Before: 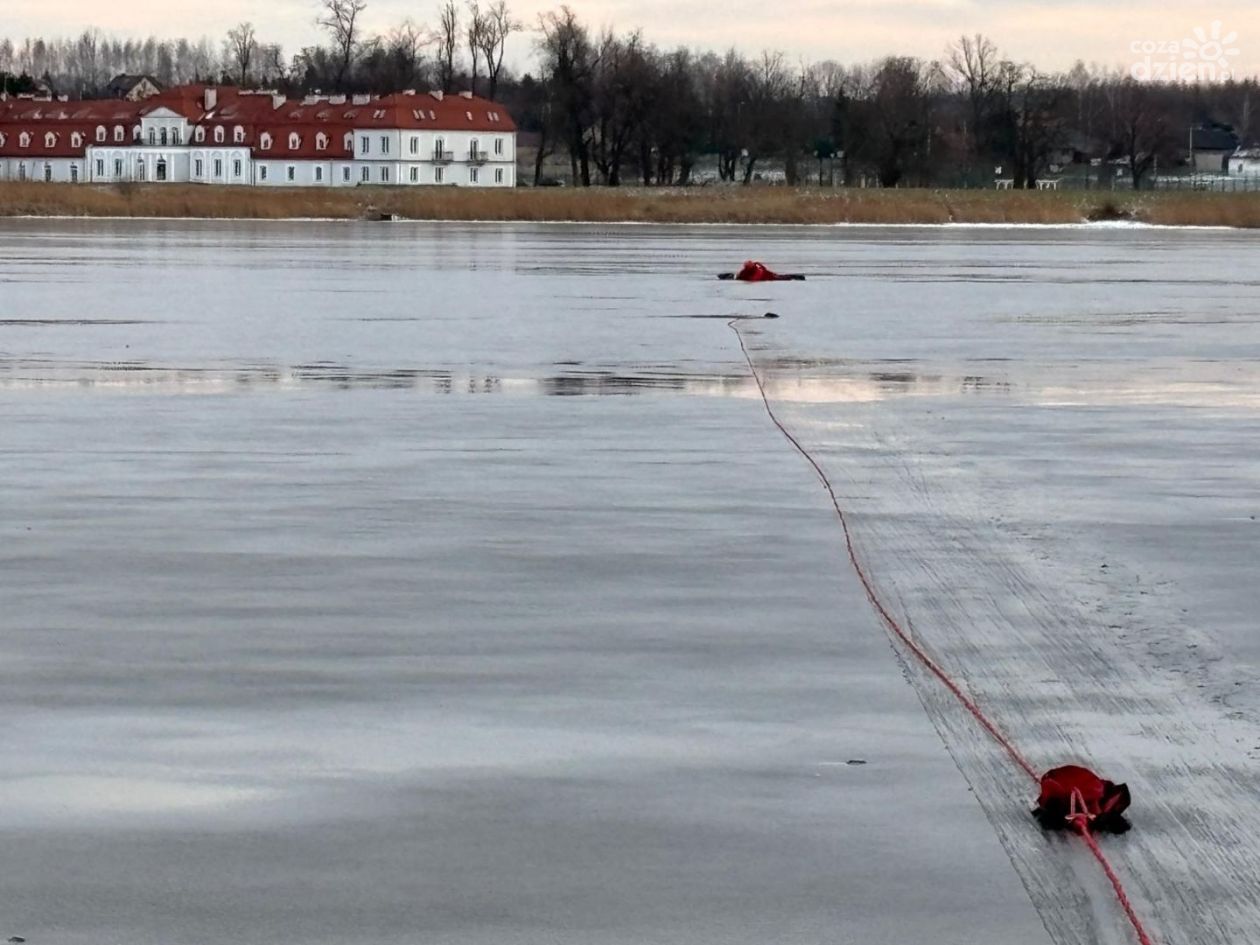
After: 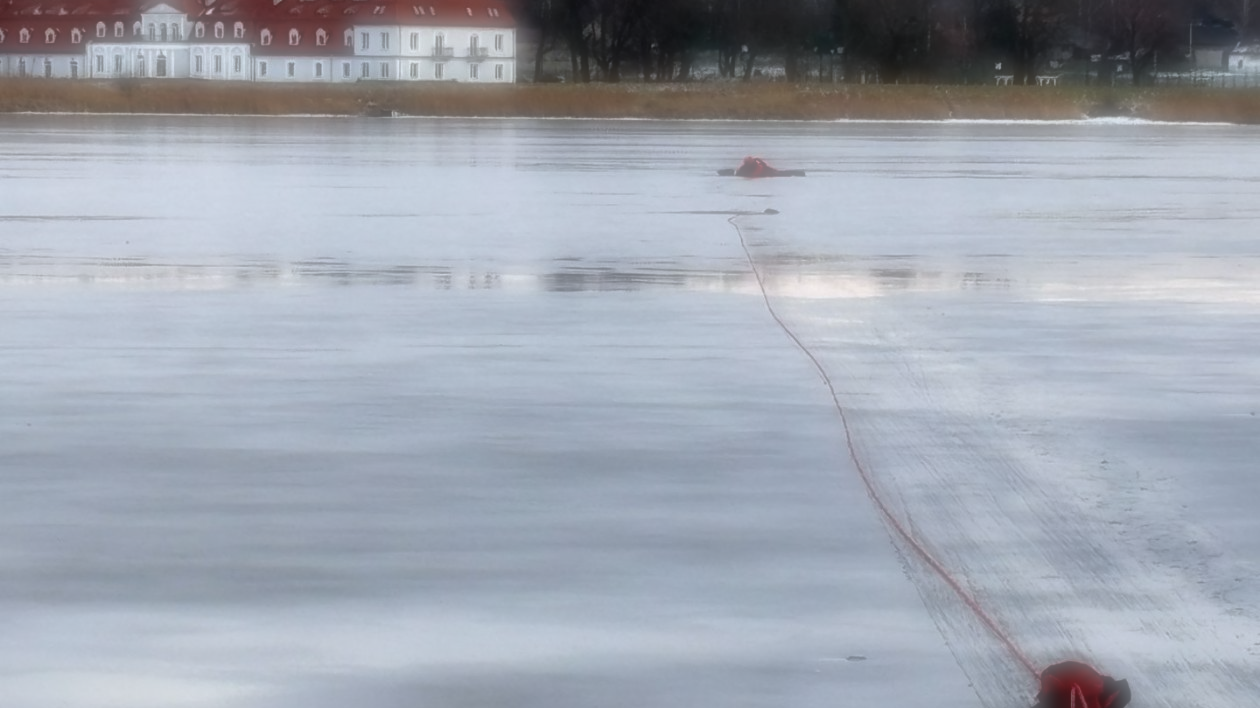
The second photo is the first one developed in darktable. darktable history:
crop: top 11.038%, bottom 13.962%
soften: on, module defaults
exposure: black level correction 0.001, exposure 0.14 EV, compensate highlight preservation false
white balance: red 0.976, blue 1.04
